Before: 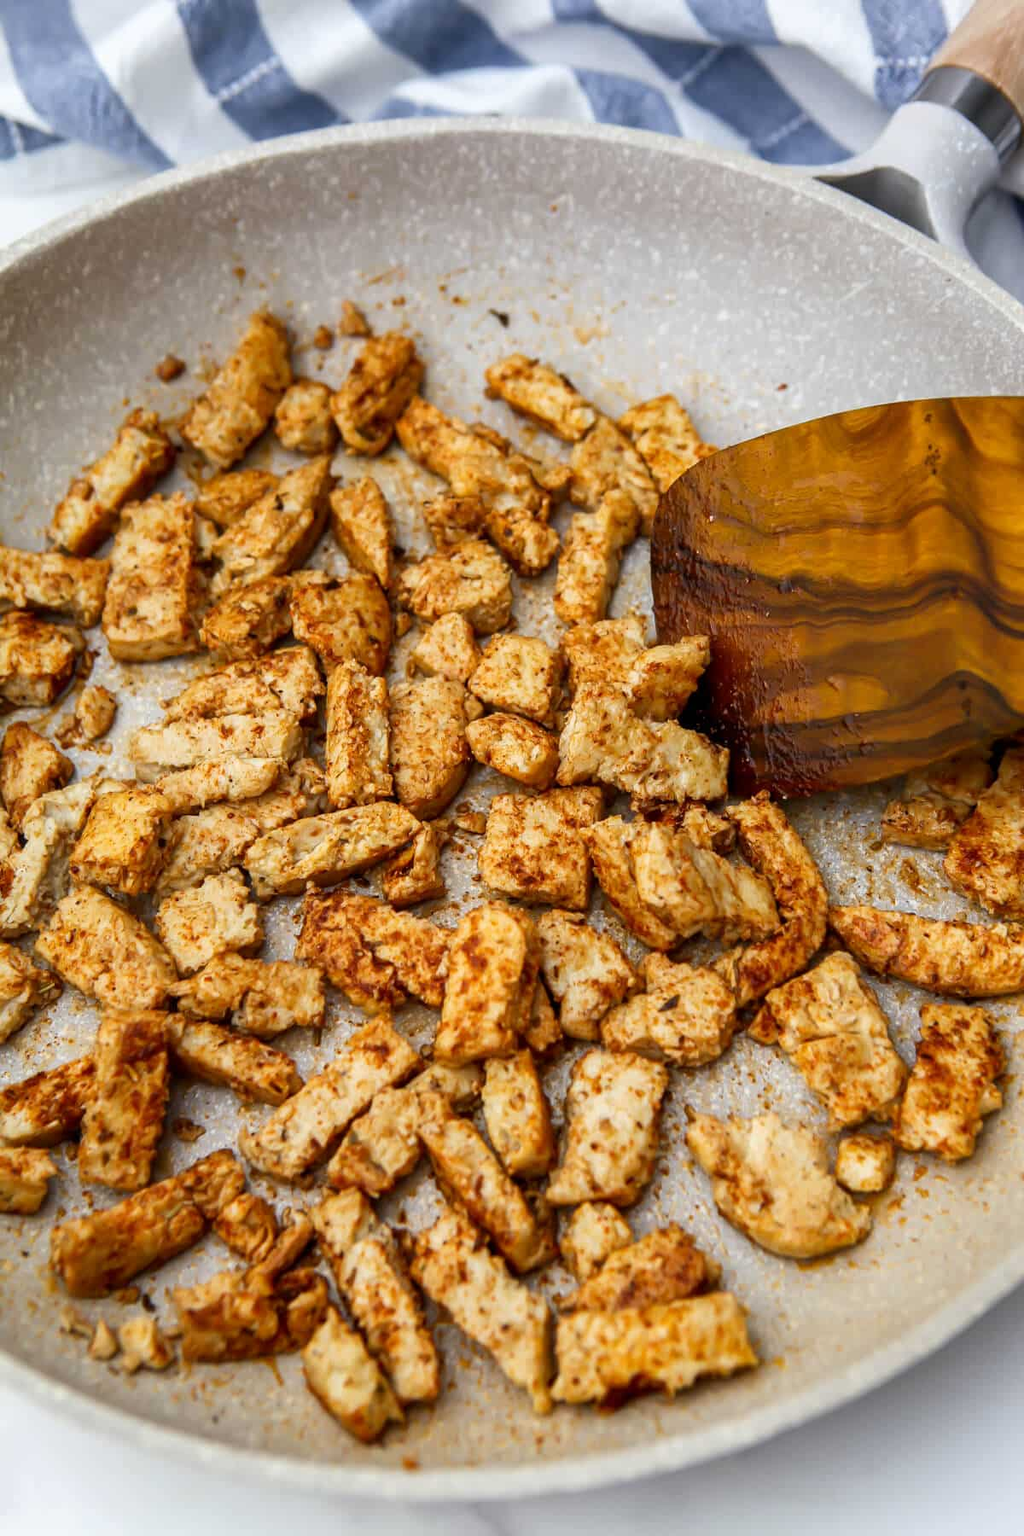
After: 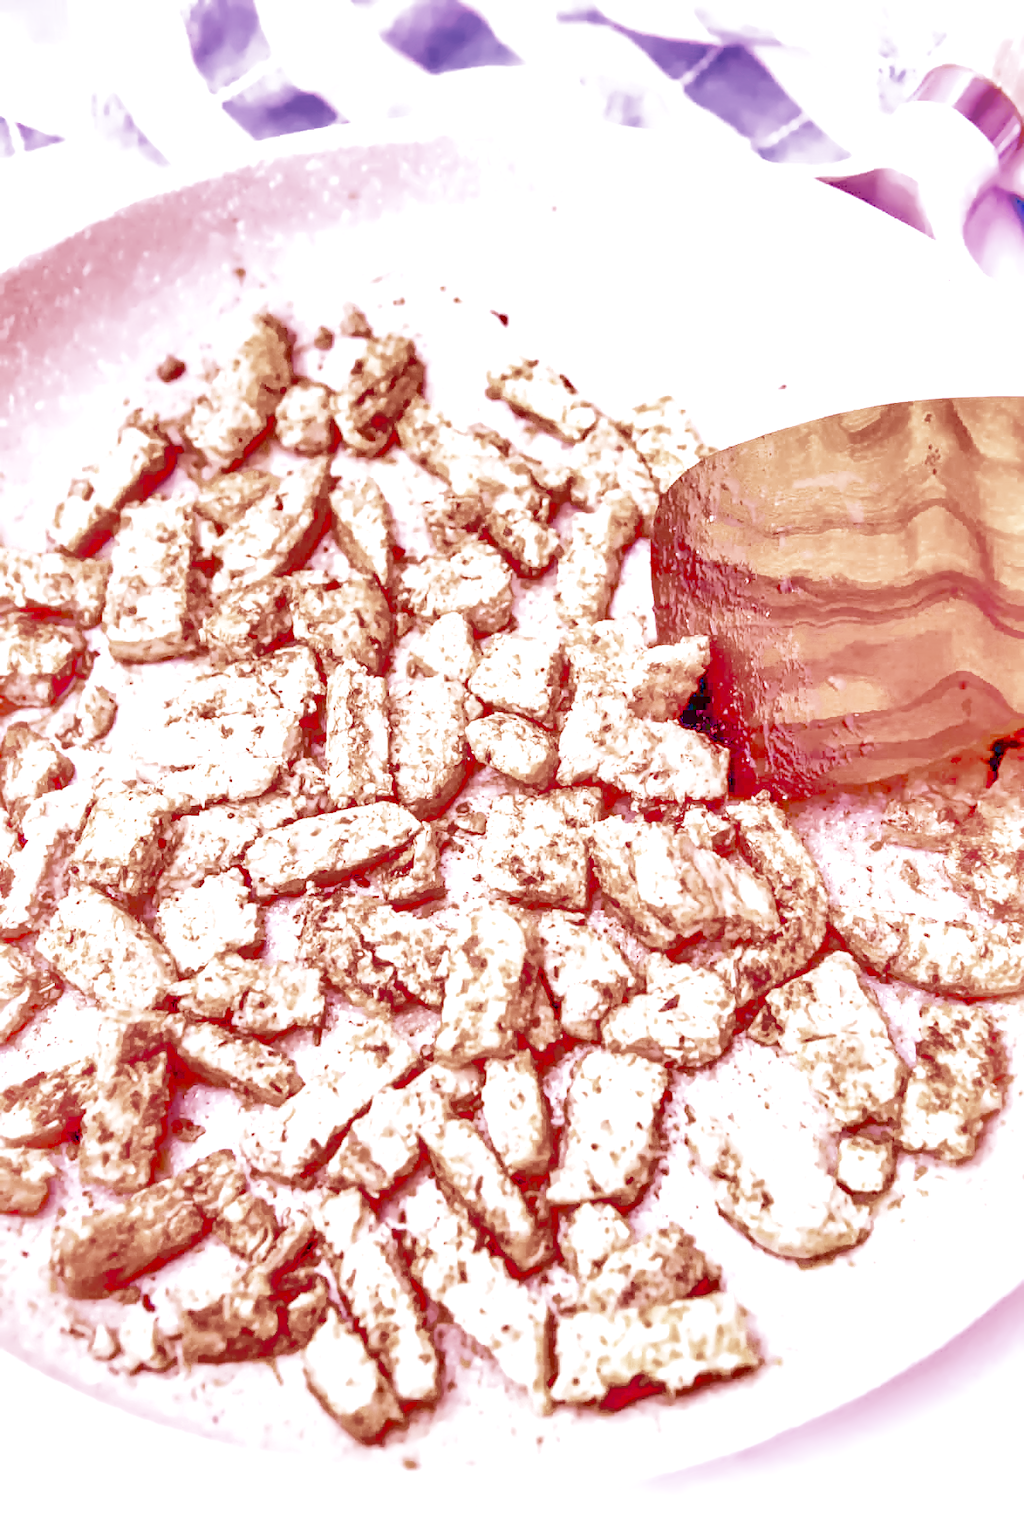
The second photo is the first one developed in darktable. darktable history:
denoise (profiled): preserve shadows 1.52, scattering 0.002, a [-1, 0, 0], compensate highlight preservation false
haze removal: compatibility mode true, adaptive false
highlight reconstruction: on, module defaults
lens correction: scale 1, crop 1, focal 16, aperture 7.1, distance 4.49, camera "Canon EOS RP", lens "Canon RF 16mm F2.8 STM"
white balance: red 2.229, blue 1.46
color balance rgb: perceptual saturation grading › global saturation 35%, perceptual saturation grading › highlights -25%, perceptual saturation grading › shadows 25%, global vibrance 10%
exposure: black level correction 0, exposure 1.45 EV, compensate exposure bias true, compensate highlight preservation false
local contrast: detail 135%, midtone range 0.75
filmic rgb: black relative exposure -14.19 EV, white relative exposure 3.39 EV, hardness 7.89, preserve chrominance max RGB
velvia: on, module defaults
tone equalizer "mask blending: all purposes": on, module defaults
shadows and highlights: highlights -60
color calibration "scene-referred default": x 0.367, y 0.379, temperature 4395.86 K
color look up table: target a [25.36, 18.13, -9.224, -13.1, 8.84, -53.4, 57.43, 14.83, 71.93, 22.98, -23.71, 19.36, 19.61, -38.34, 68.41, 4.04, 49.99, -42.77, -0.43, -0.64, -0.73, -0.15, -0.42, -0.08, 0 ×25], target b [26.3, 17.81, -41.45, 21.91, -25.4, -0.32, 90.92, -65.47, 24.23, -21.59, 57.26, 67.86, -69.55, 31.37, 36.13, 79.82, -14.57, -42.78, 1.19, -0.34, -0.5, -0.27, -1.23, -0.97, 0 ×25], num patches 24
